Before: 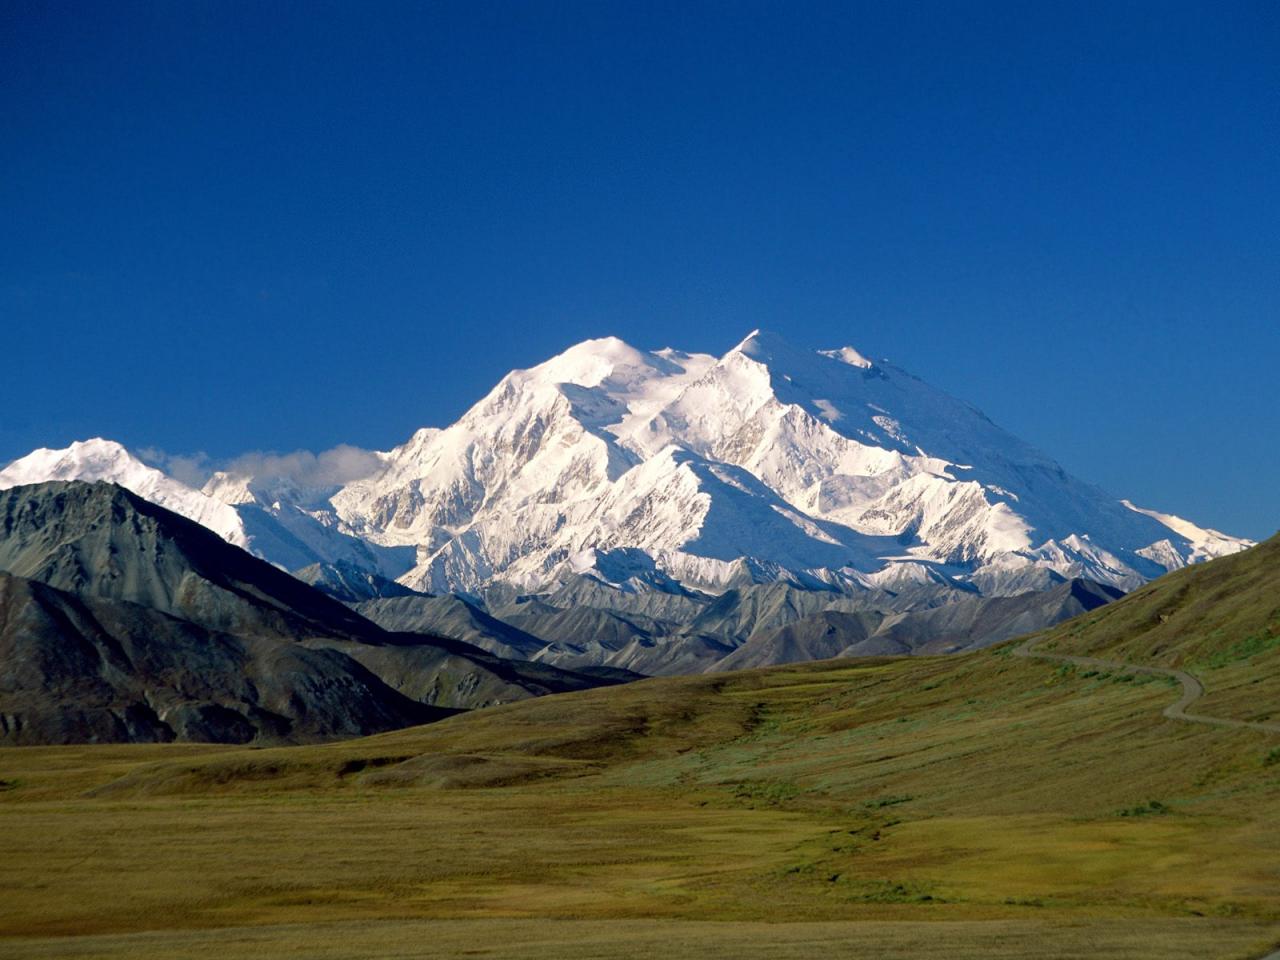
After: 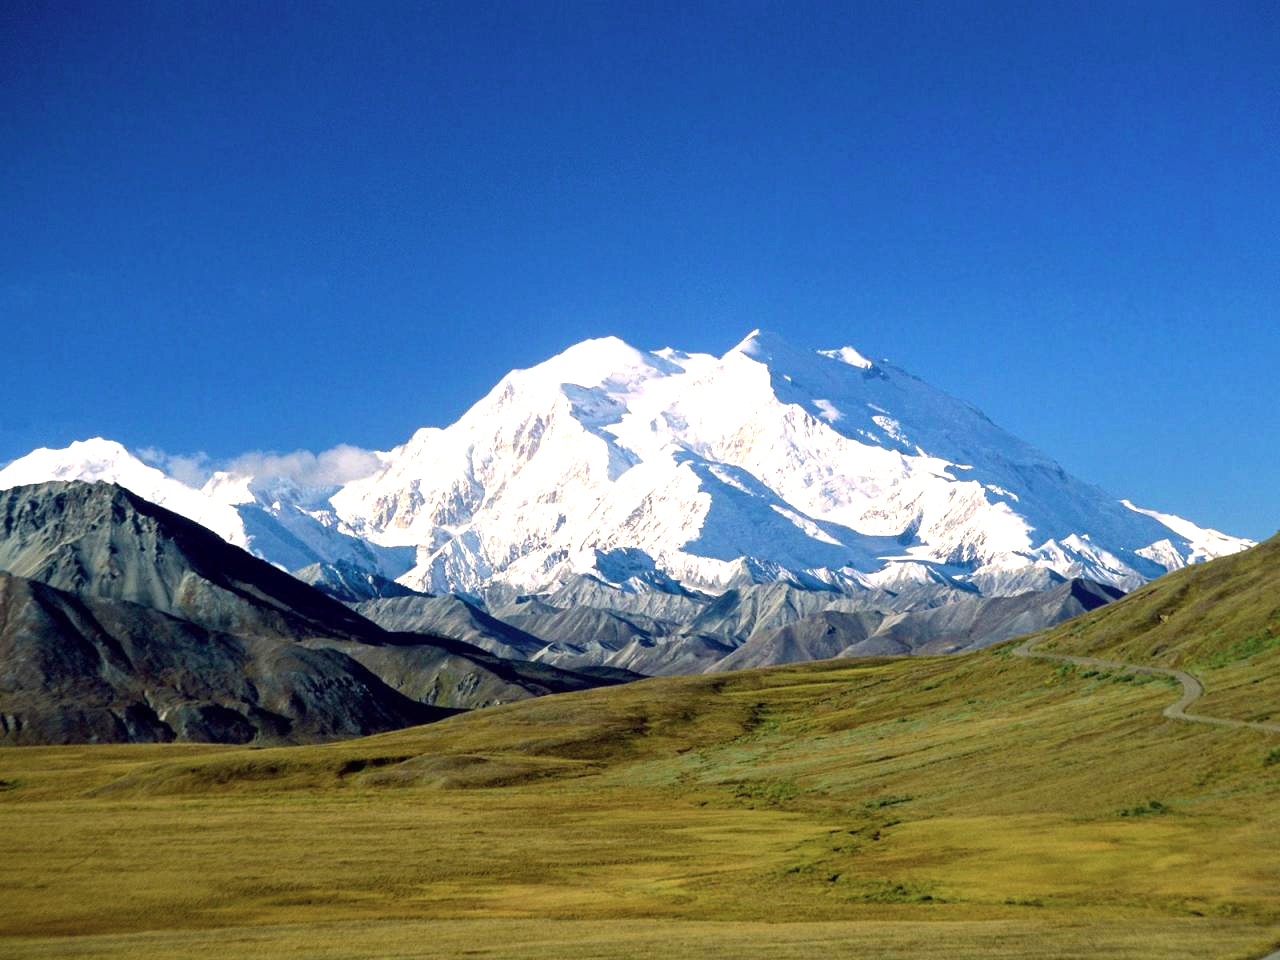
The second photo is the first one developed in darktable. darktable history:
exposure: black level correction 0, exposure 1.096 EV, compensate highlight preservation false
base curve: curves: ch0 [(0, 0) (0.472, 0.455) (1, 1)], preserve colors none
color balance rgb: linear chroma grading › global chroma 15.535%, perceptual saturation grading › global saturation 25.384%, global vibrance 20%
contrast brightness saturation: contrast 0.101, saturation -0.362
